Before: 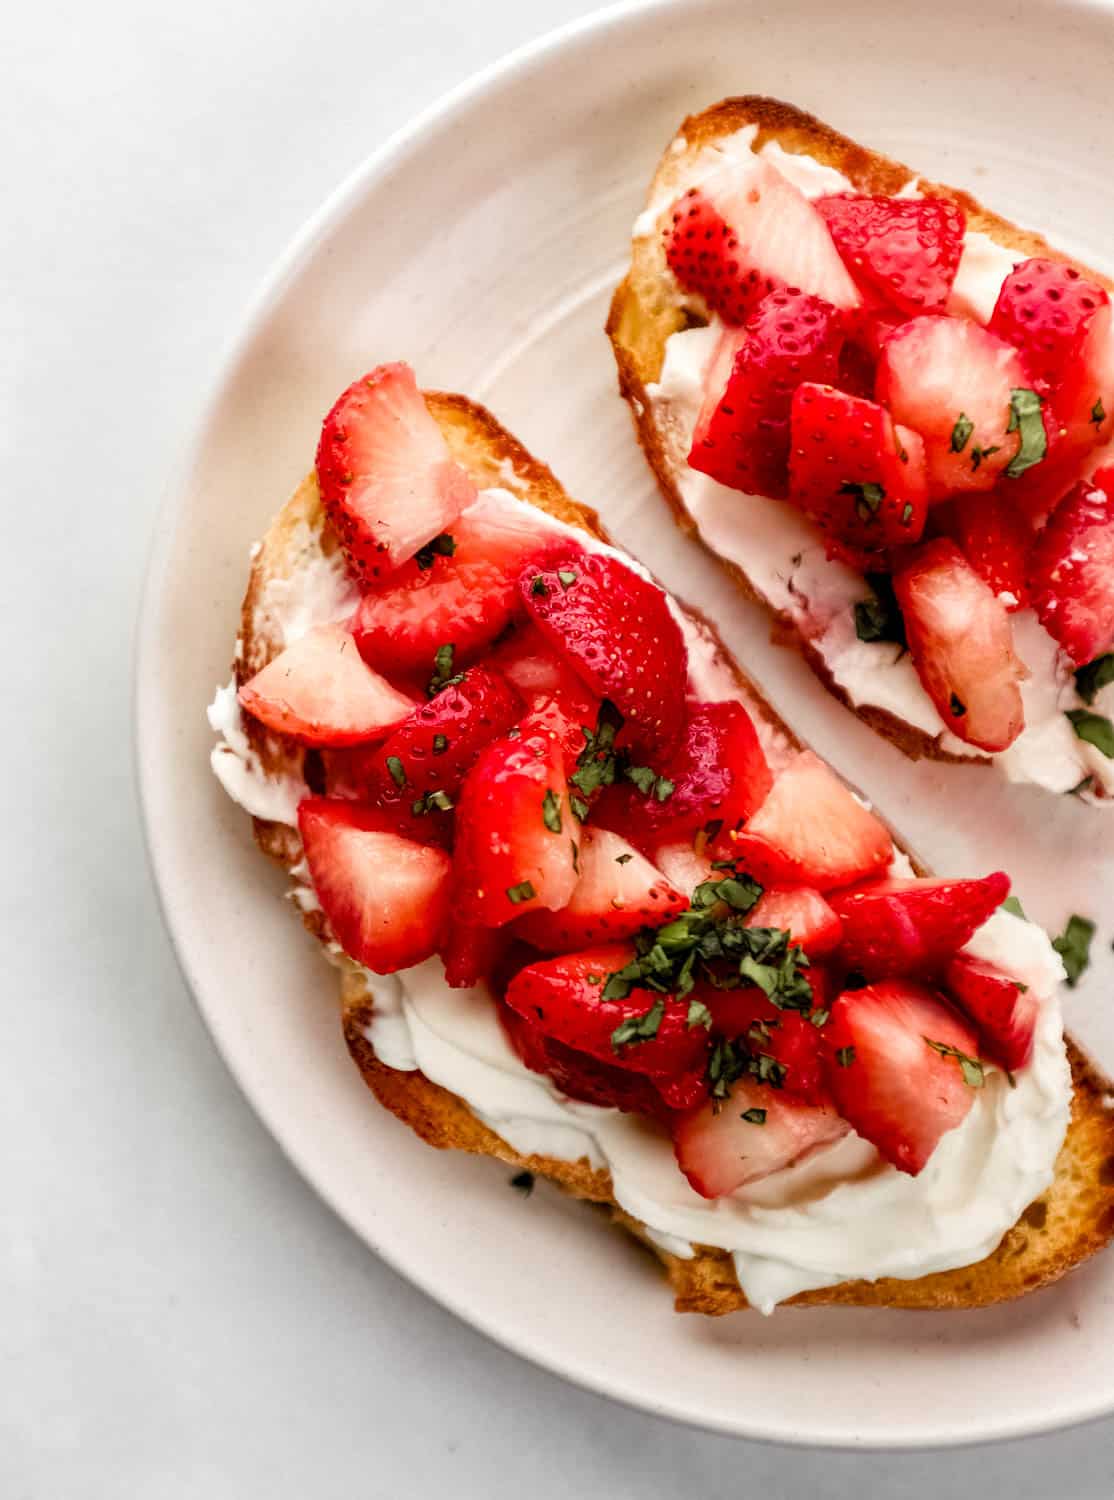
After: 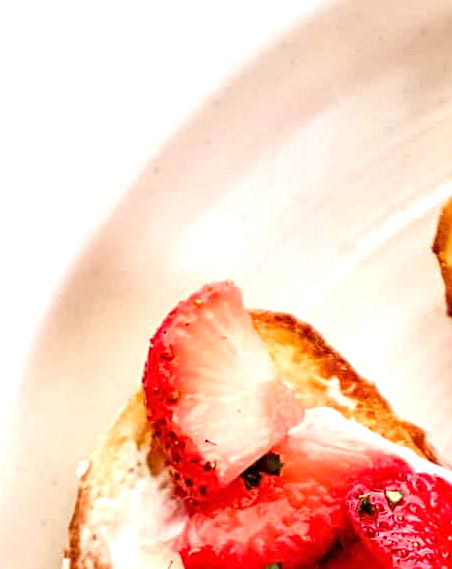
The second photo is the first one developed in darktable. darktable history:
crop: left 15.549%, top 5.422%, right 43.829%, bottom 56.62%
exposure: black level correction 0, exposure 0.498 EV, compensate highlight preservation false
sharpen: radius 2.759
